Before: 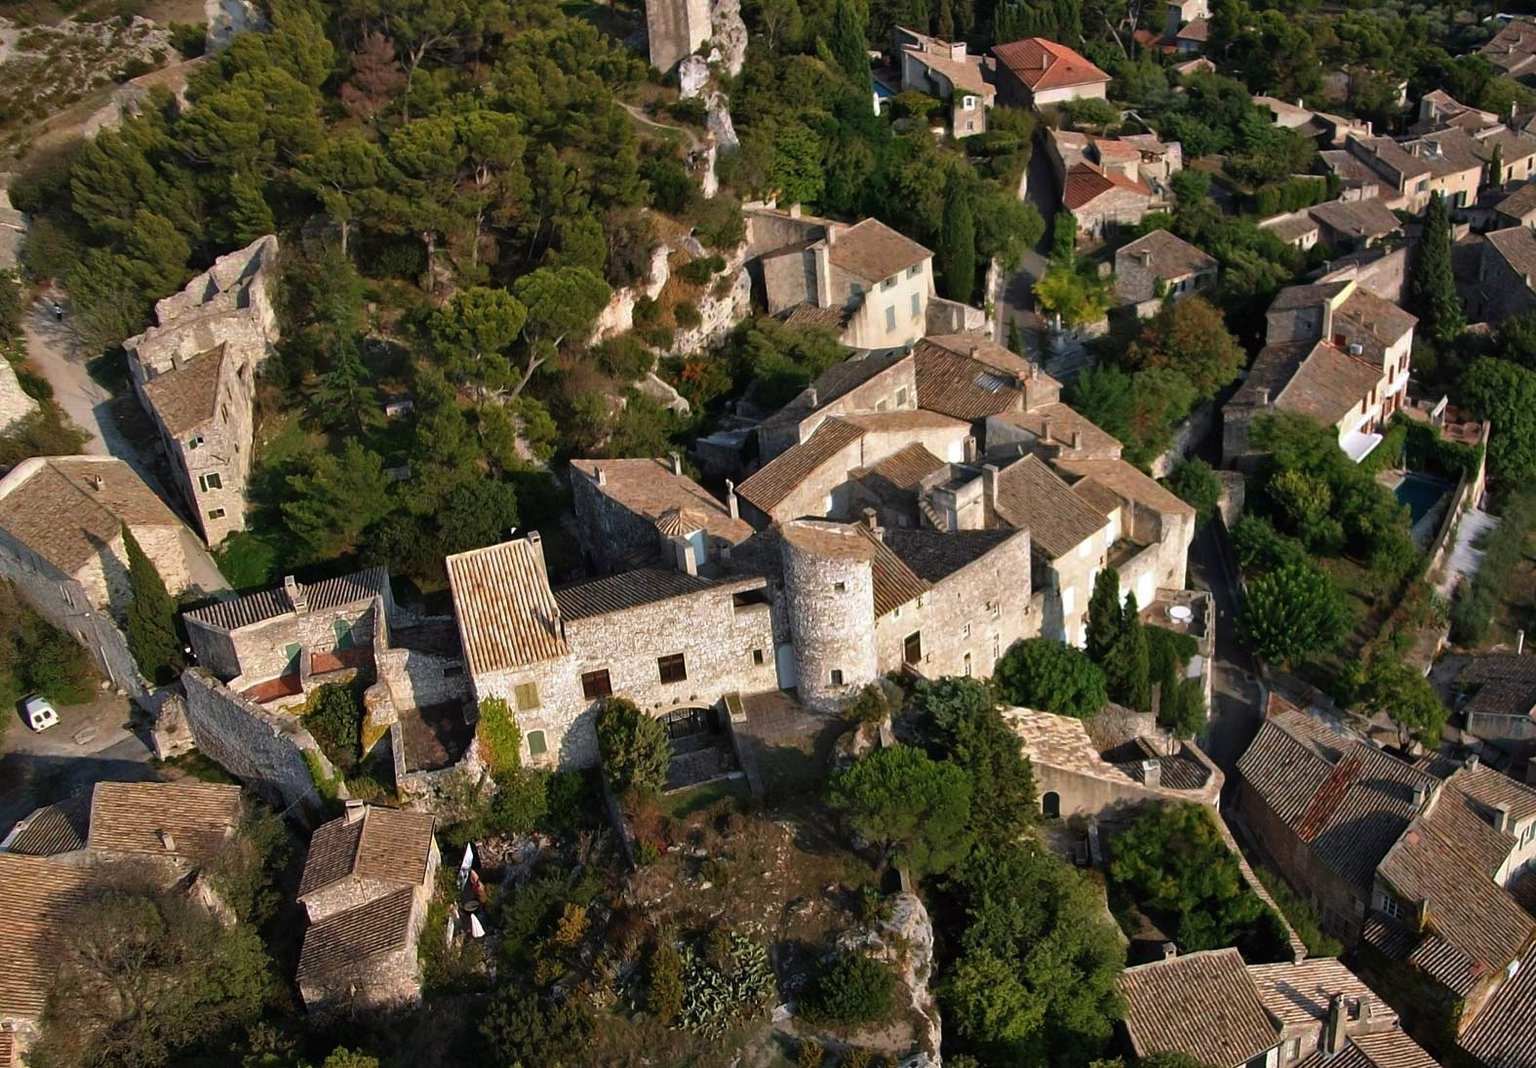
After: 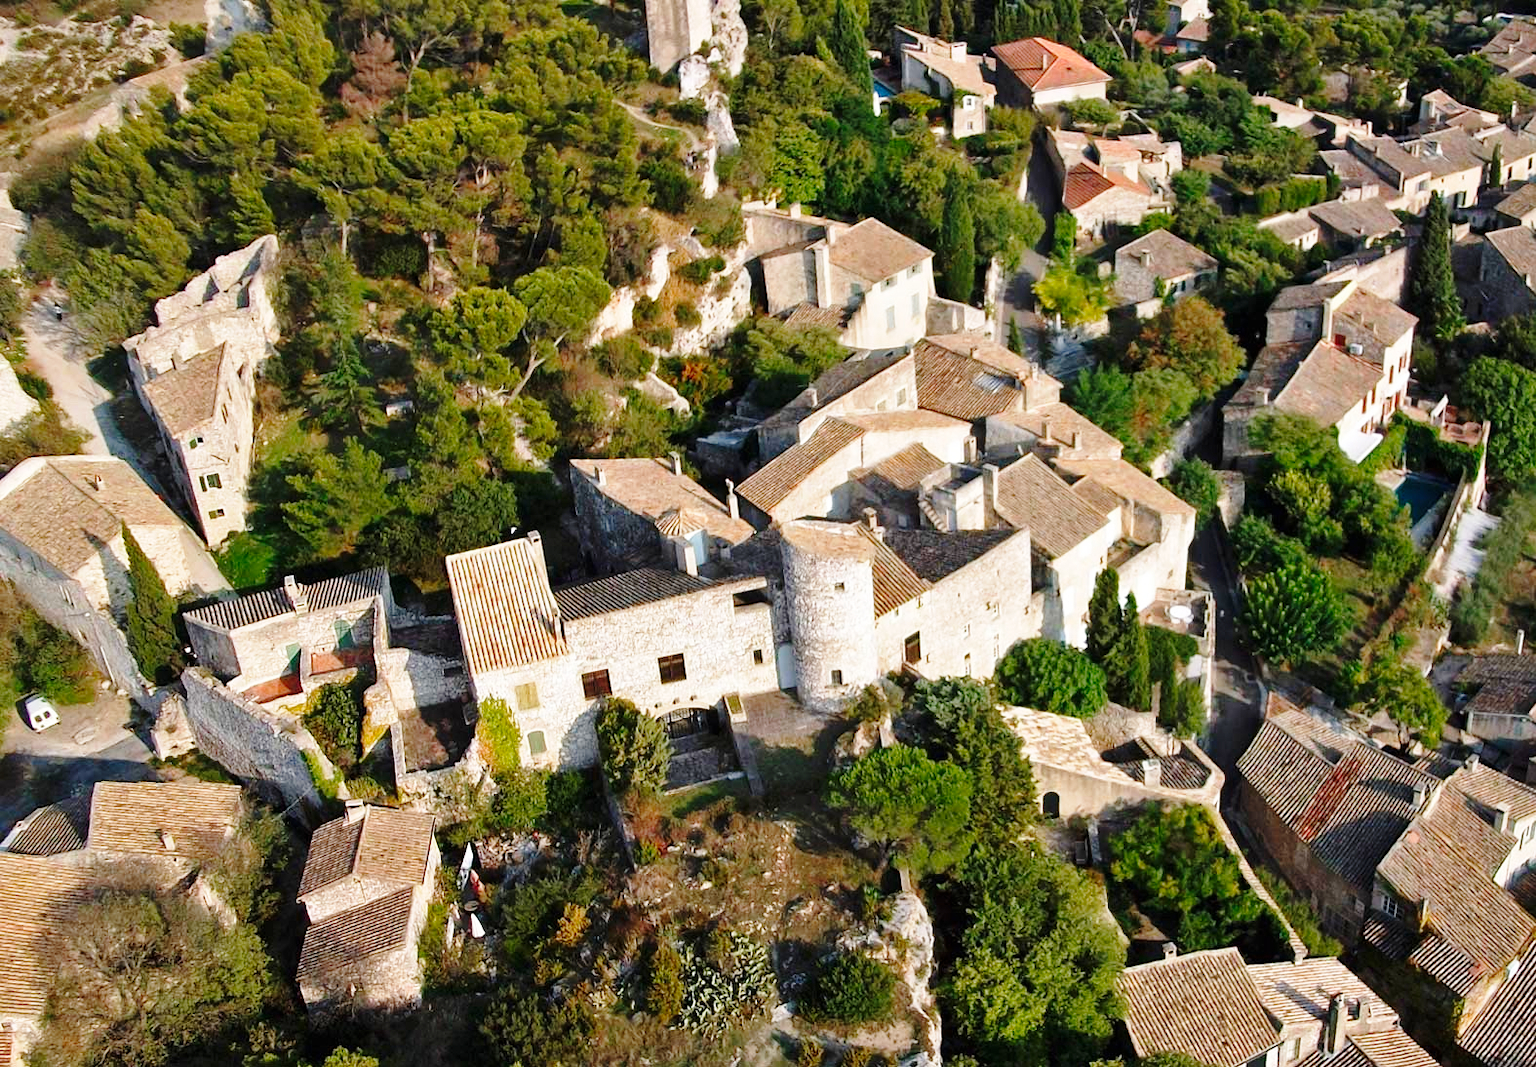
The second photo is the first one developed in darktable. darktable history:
base curve: curves: ch0 [(0, 0) (0.028, 0.03) (0.121, 0.232) (0.46, 0.748) (0.859, 0.968) (1, 1)], preserve colors none
vibrance: on, module defaults
